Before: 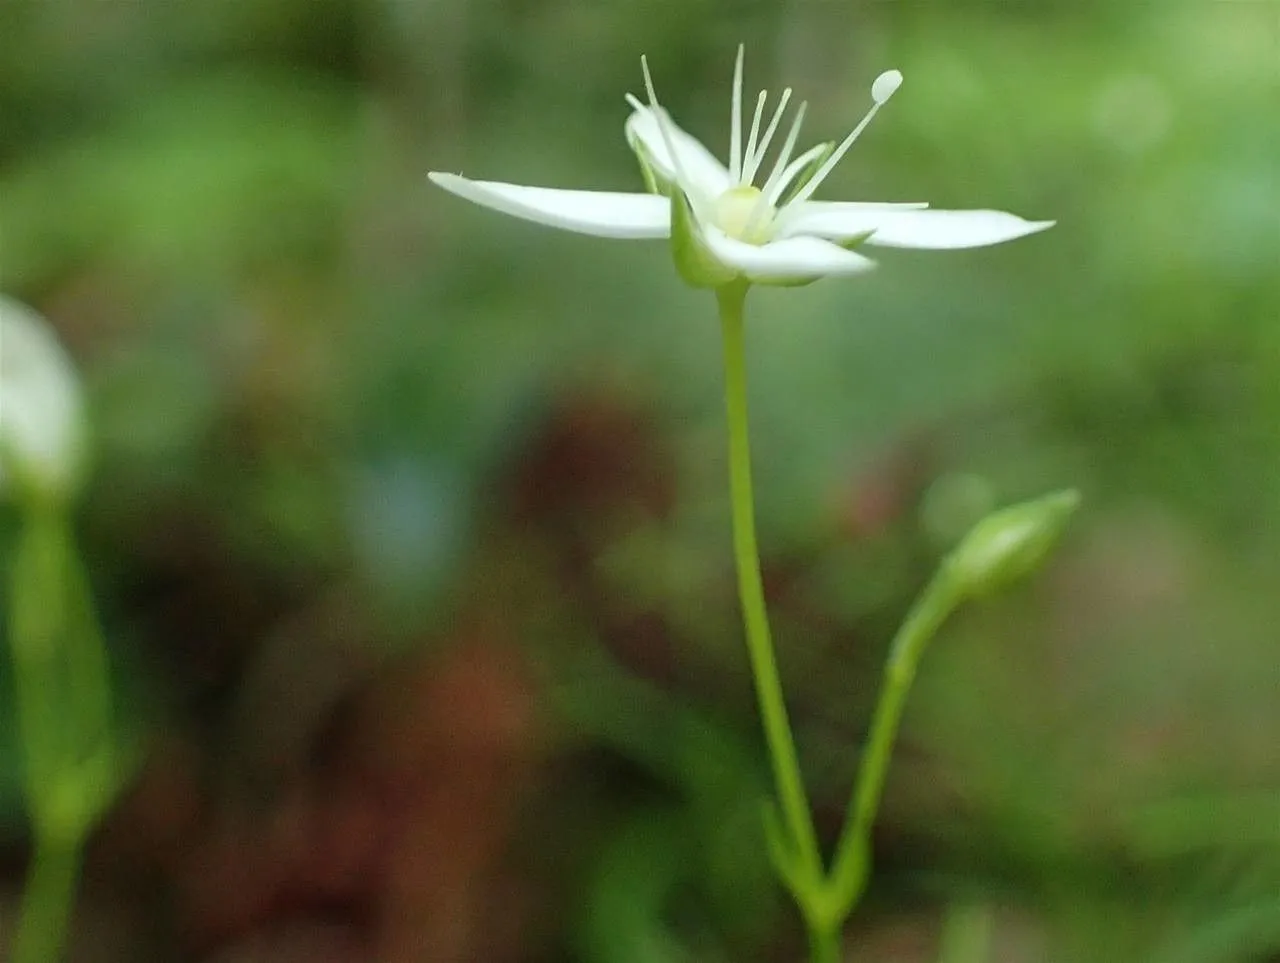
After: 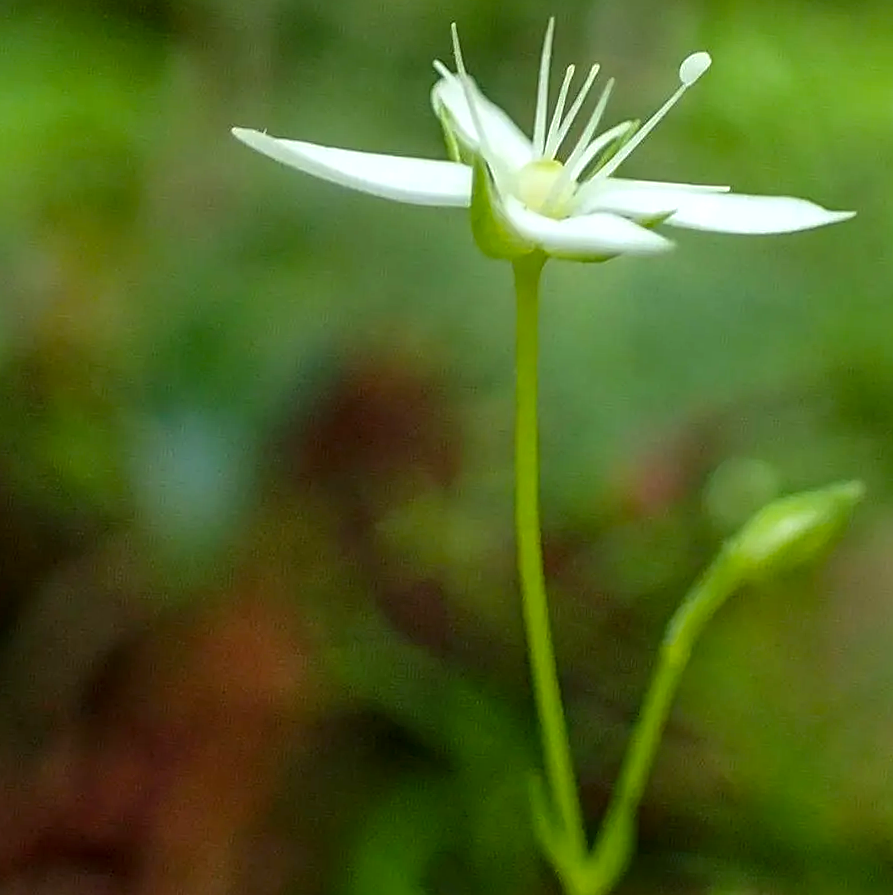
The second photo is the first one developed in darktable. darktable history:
crop and rotate: angle -3.27°, left 14.277%, top 0.028%, right 10.766%, bottom 0.028%
sharpen: on, module defaults
color balance rgb: perceptual saturation grading › global saturation 20%, global vibrance 20%
local contrast: on, module defaults
